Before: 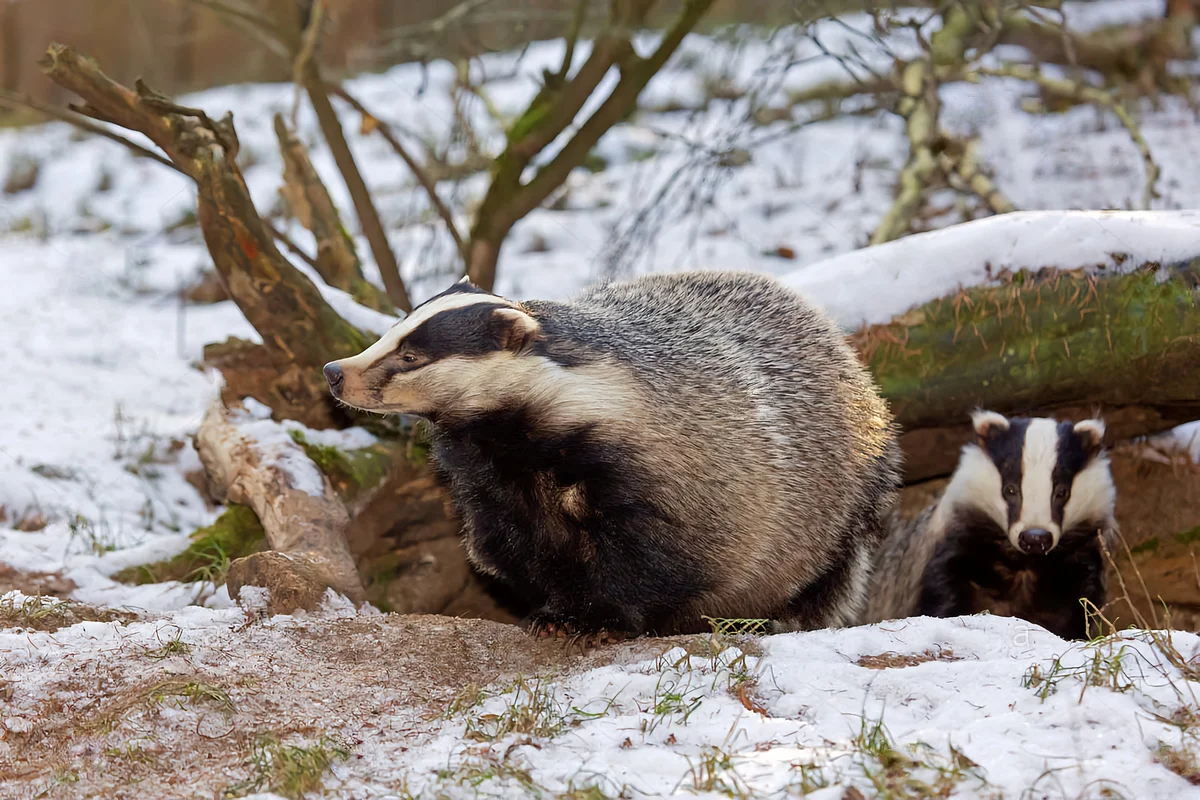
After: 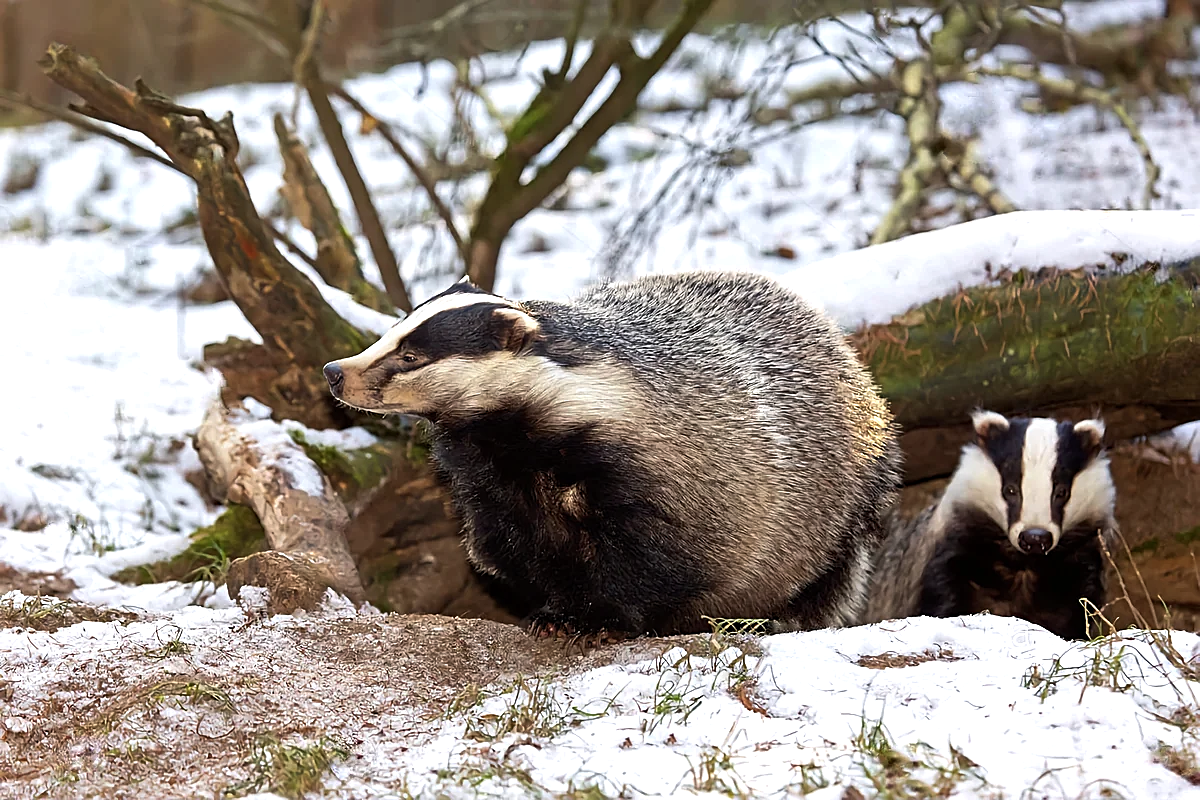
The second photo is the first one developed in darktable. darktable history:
color balance rgb: perceptual saturation grading › global saturation 0.101%, perceptual brilliance grading › highlights 15.408%, perceptual brilliance grading › shadows -14.305%
sharpen: on, module defaults
